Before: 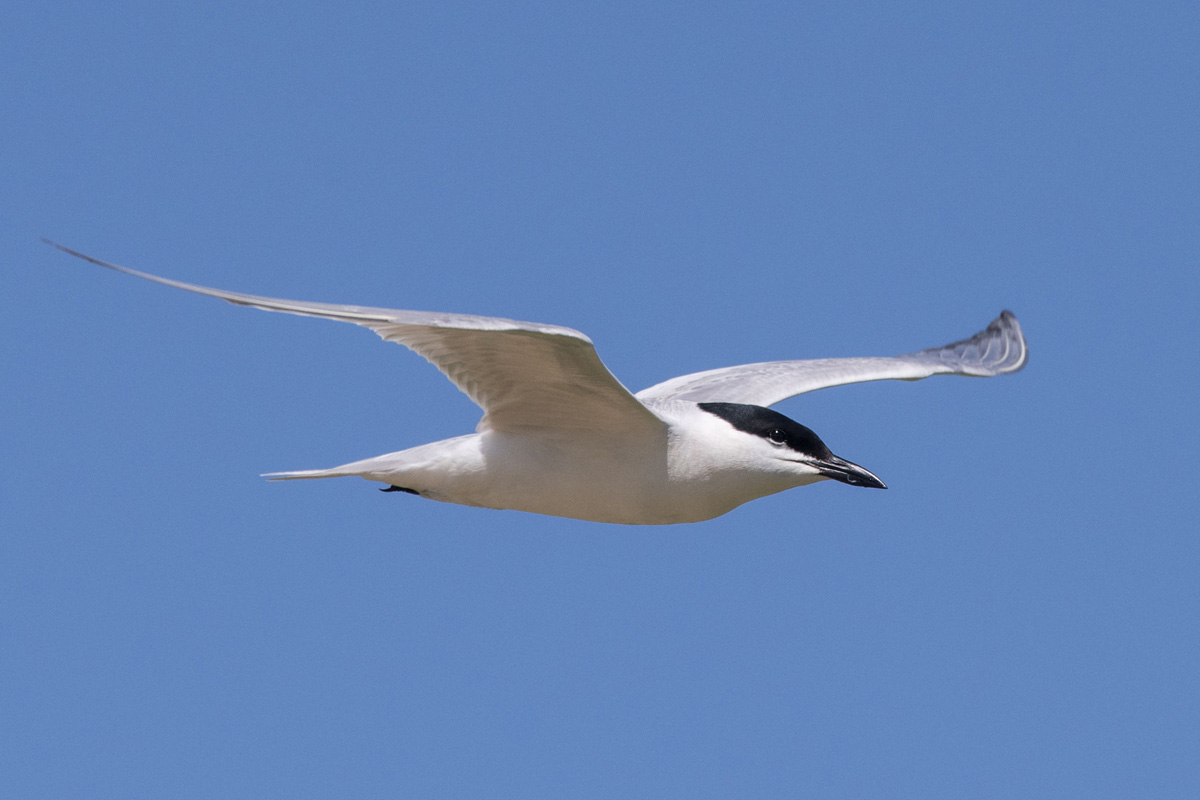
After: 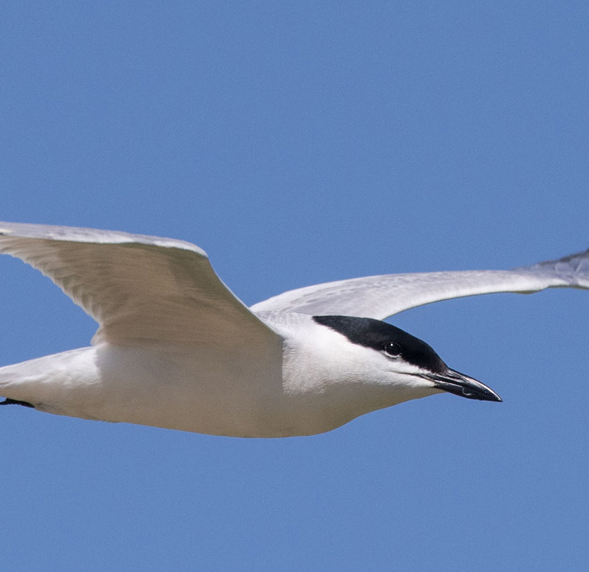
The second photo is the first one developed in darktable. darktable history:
crop: left 32.13%, top 10.984%, right 18.749%, bottom 17.512%
